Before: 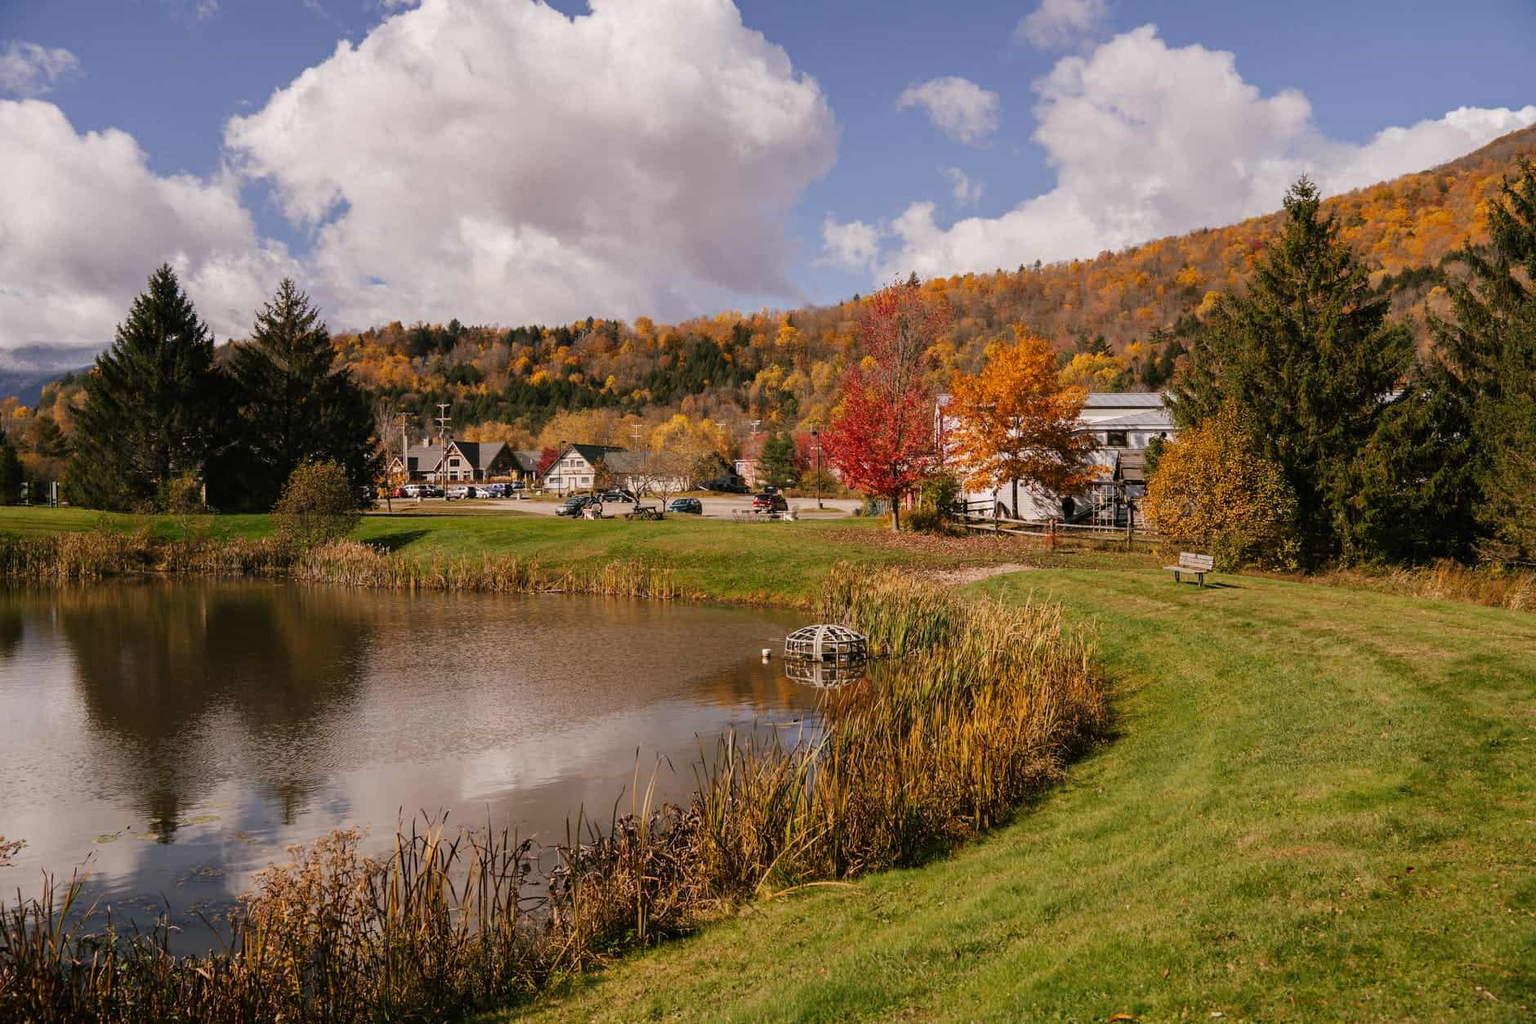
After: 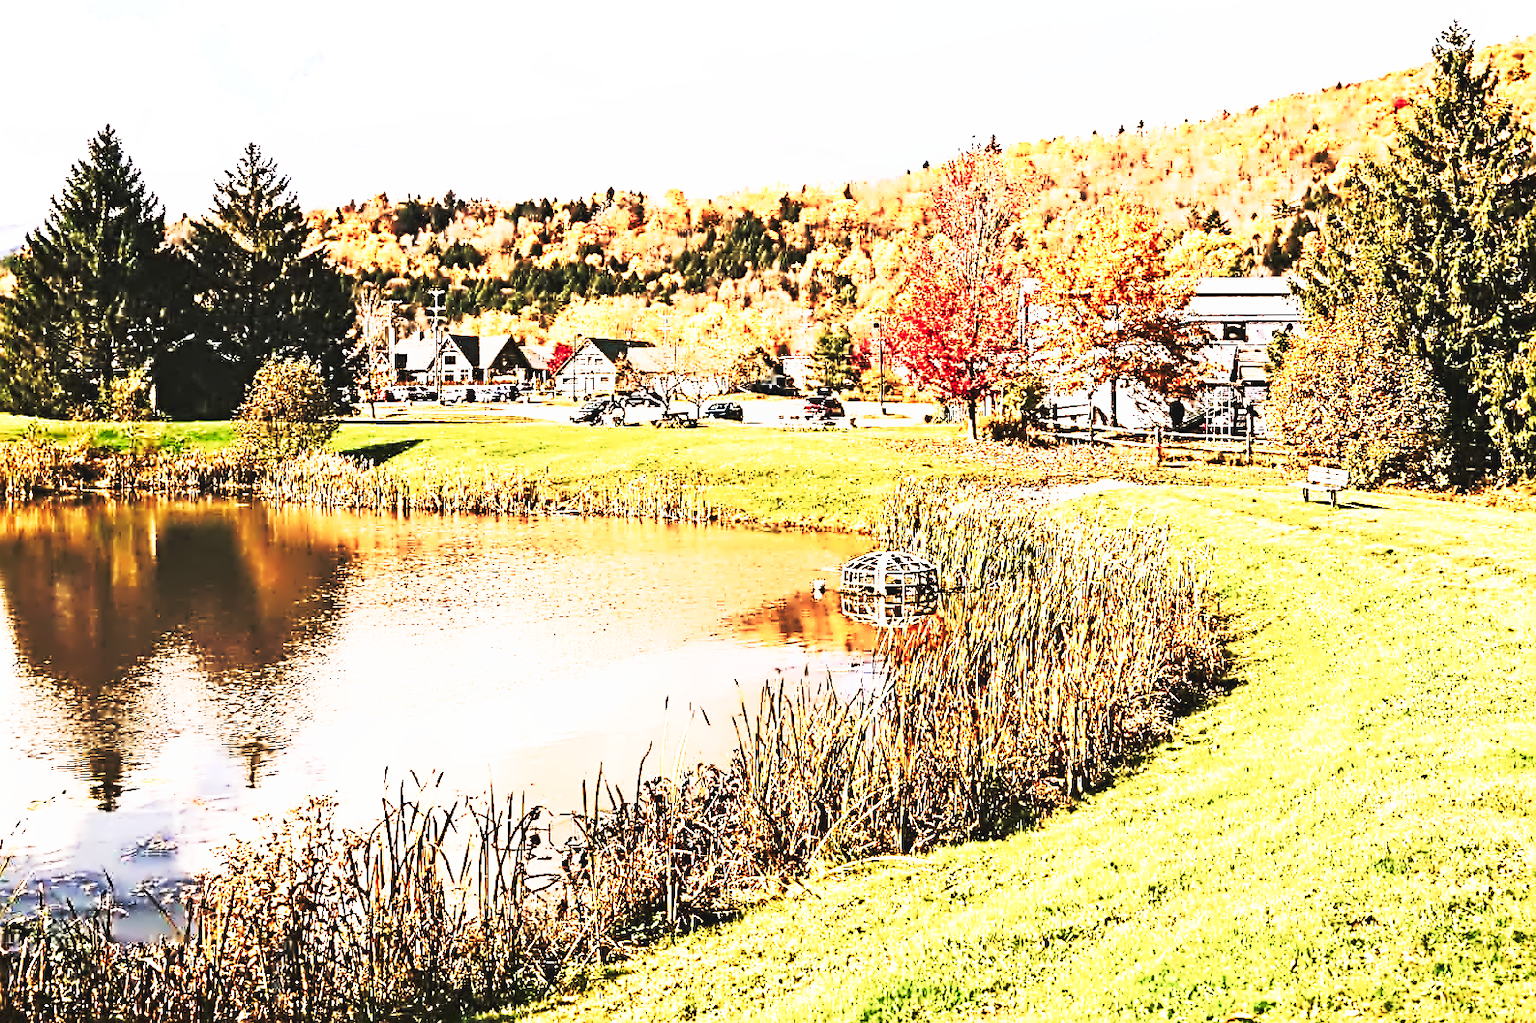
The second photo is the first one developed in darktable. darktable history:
base curve: curves: ch0 [(0, 0.015) (0.085, 0.116) (0.134, 0.298) (0.19, 0.545) (0.296, 0.764) (0.599, 0.982) (1, 1)], preserve colors none
sharpen: radius 4
contrast equalizer: octaves 7, y [[0.5, 0.542, 0.583, 0.625, 0.667, 0.708], [0.5 ×6], [0.5 ×6], [0, 0.033, 0.067, 0.1, 0.133, 0.167], [0, 0.05, 0.1, 0.15, 0.2, 0.25]]
tone equalizer: -8 EV 0.25 EV, -7 EV 0.417 EV, -6 EV 0.417 EV, -5 EV 0.25 EV, -3 EV -0.25 EV, -2 EV -0.417 EV, -1 EV -0.417 EV, +0 EV -0.25 EV, edges refinement/feathering 500, mask exposure compensation -1.57 EV, preserve details guided filter
crop and rotate: left 4.842%, top 15.51%, right 10.668%
shadows and highlights: shadows -62.32, white point adjustment -5.22, highlights 61.59
exposure: black level correction 0, exposure 1.6 EV, compensate exposure bias true, compensate highlight preservation false
